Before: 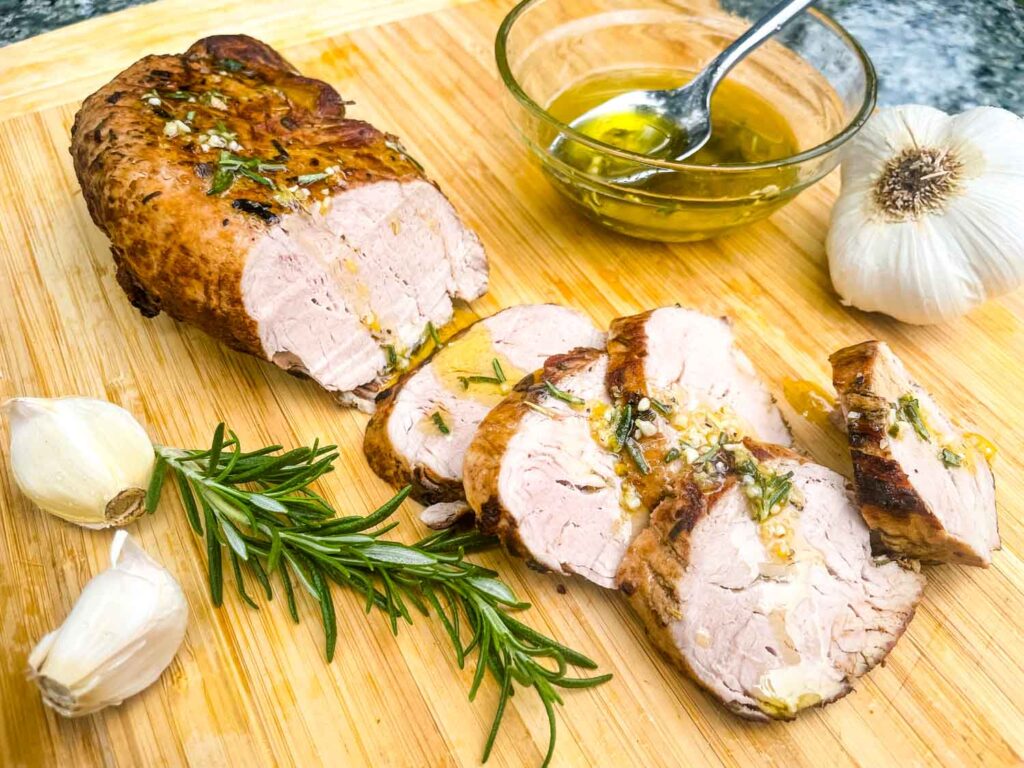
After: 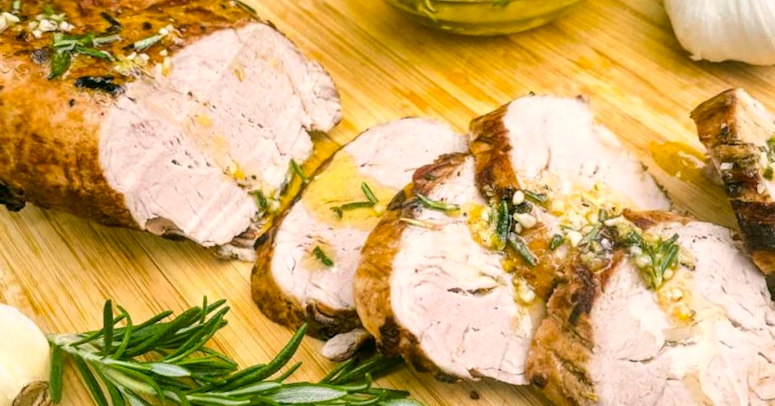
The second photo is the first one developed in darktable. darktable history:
rotate and perspective: rotation -14.8°, crop left 0.1, crop right 0.903, crop top 0.25, crop bottom 0.748
color correction: highlights a* 4.02, highlights b* 4.98, shadows a* -7.55, shadows b* 4.98
crop and rotate: angle -3.27°, left 5.211%, top 5.211%, right 4.607%, bottom 4.607%
